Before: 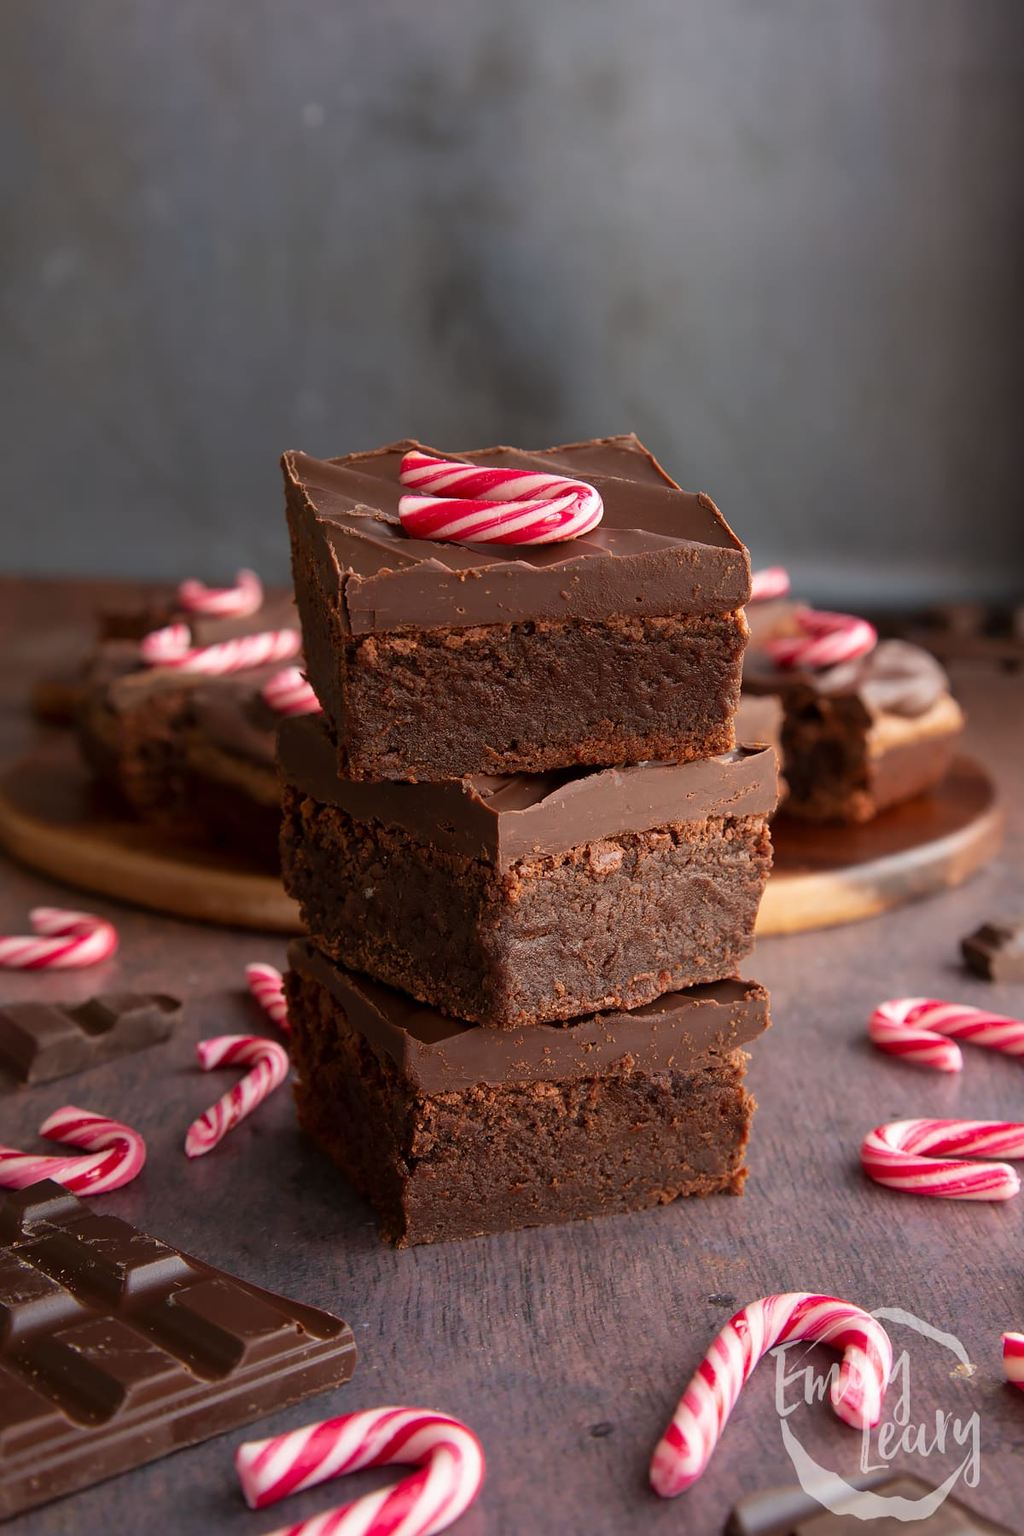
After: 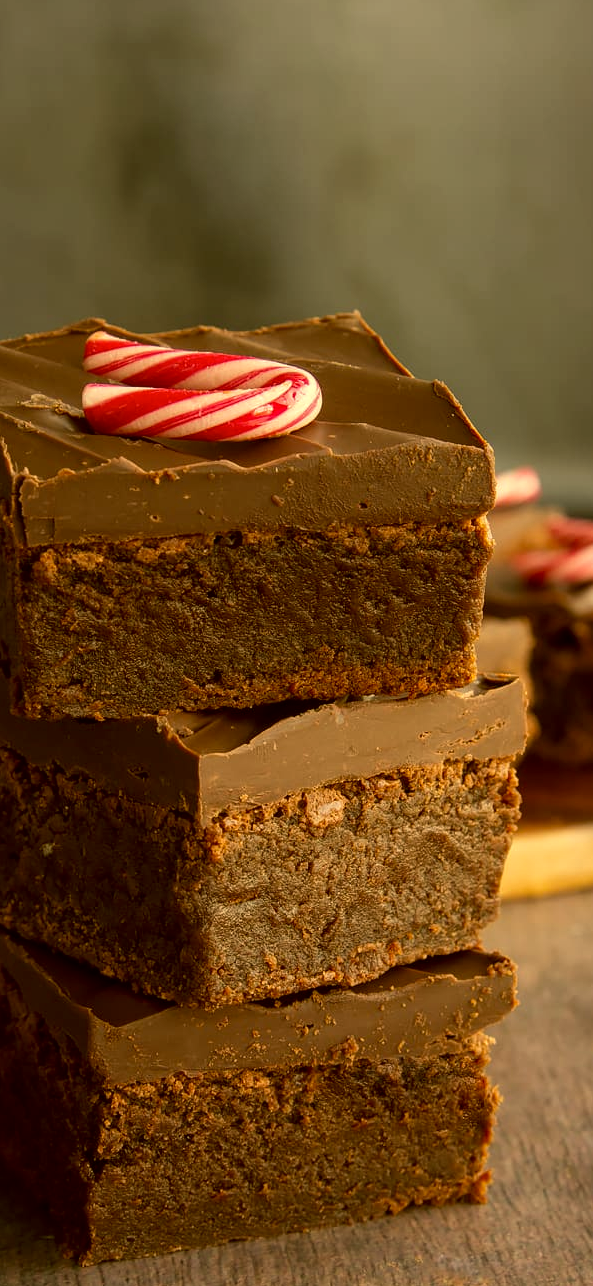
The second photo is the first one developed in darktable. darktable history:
crop: left 32.122%, top 10.95%, right 18.45%, bottom 17.555%
local contrast: on, module defaults
color correction: highlights a* 0.149, highlights b* 29.57, shadows a* -0.303, shadows b* 21.61
